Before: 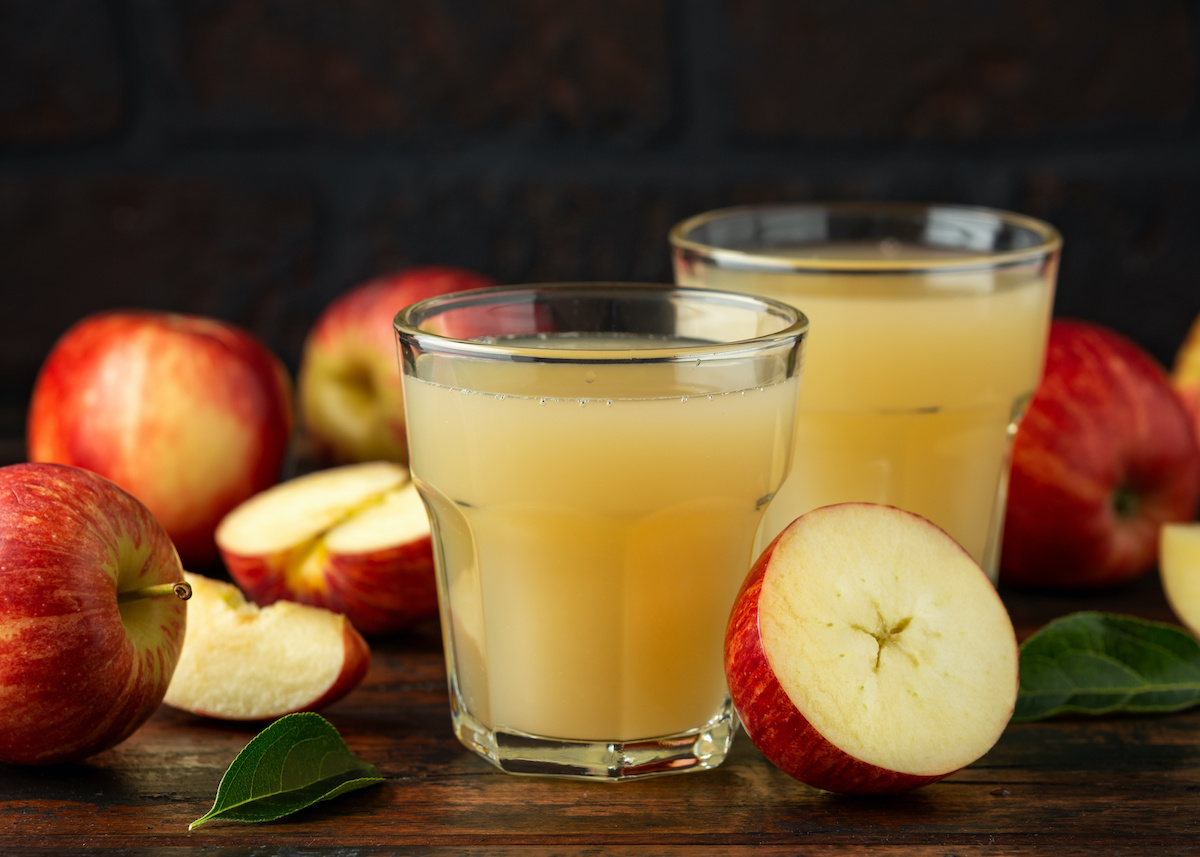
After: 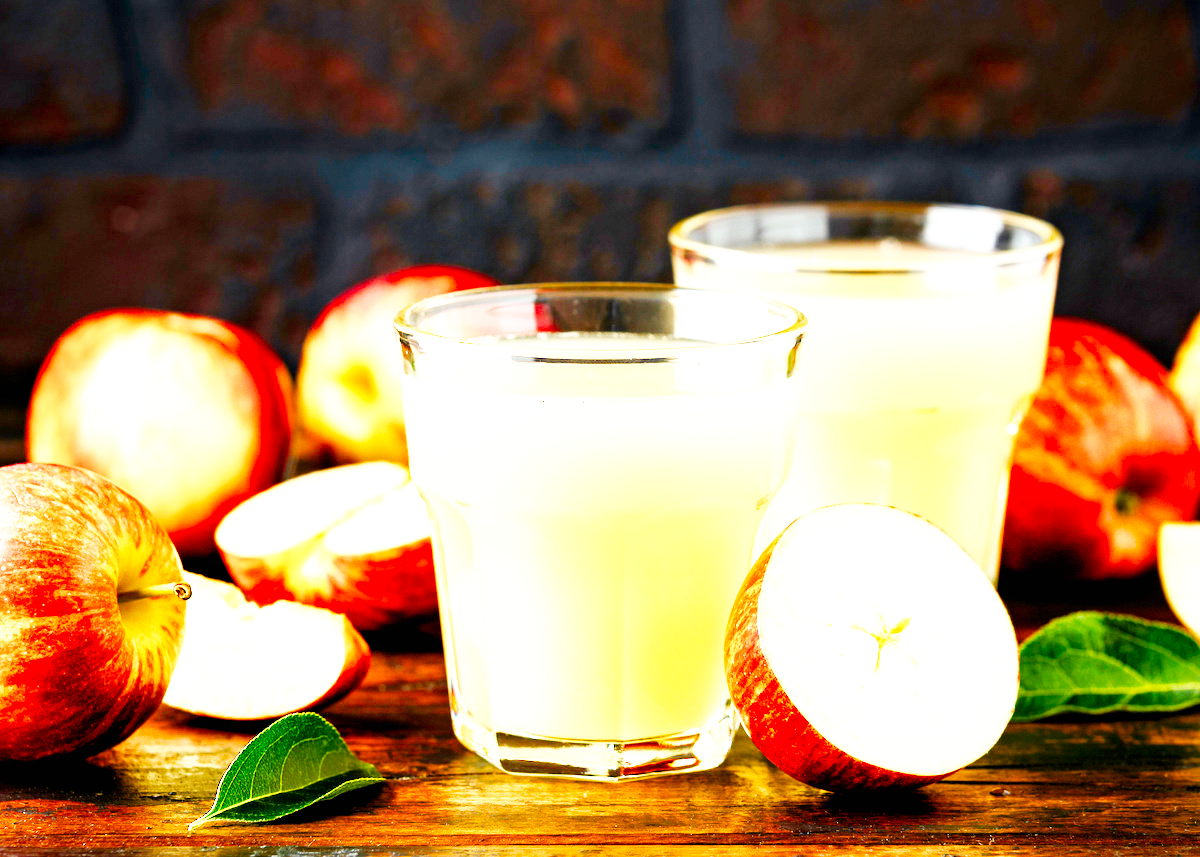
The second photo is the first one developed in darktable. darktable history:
color balance rgb: global offset › luminance -1.448%, perceptual saturation grading › global saturation 23.872%, perceptual saturation grading › highlights -23.67%, perceptual saturation grading › mid-tones 24.521%, perceptual saturation grading › shadows 39.62%
exposure: black level correction 0, exposure 1.94 EV, compensate highlight preservation false
base curve: curves: ch0 [(0, 0) (0.007, 0.004) (0.027, 0.03) (0.046, 0.07) (0.207, 0.54) (0.442, 0.872) (0.673, 0.972) (1, 1)], preserve colors none
